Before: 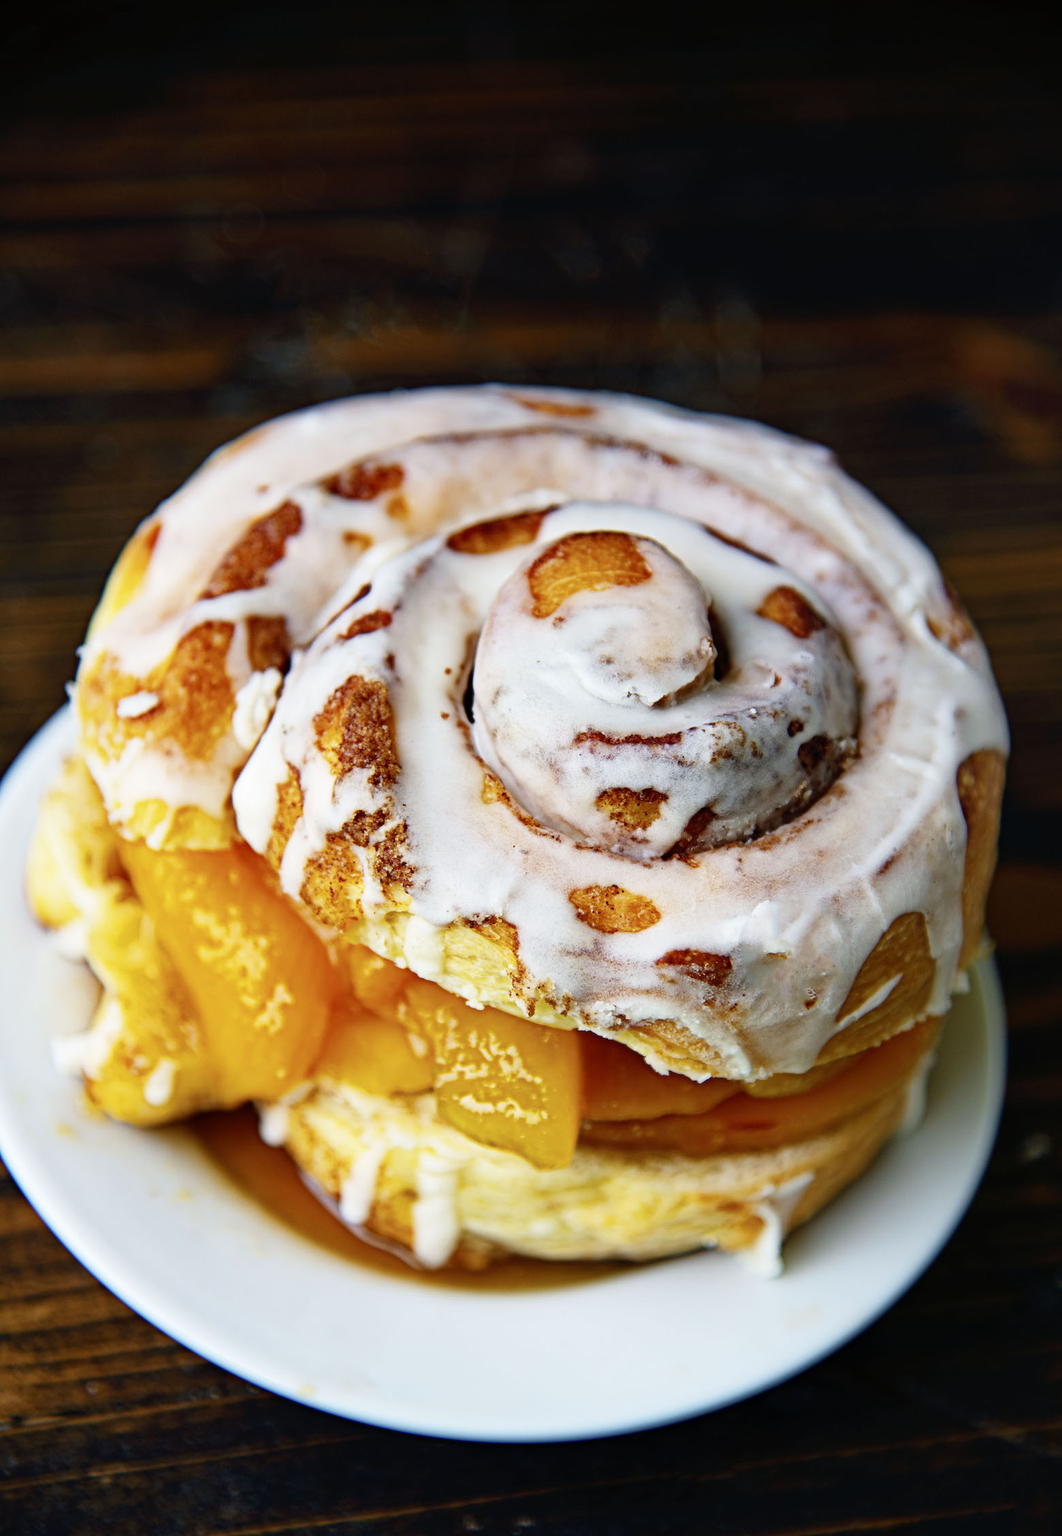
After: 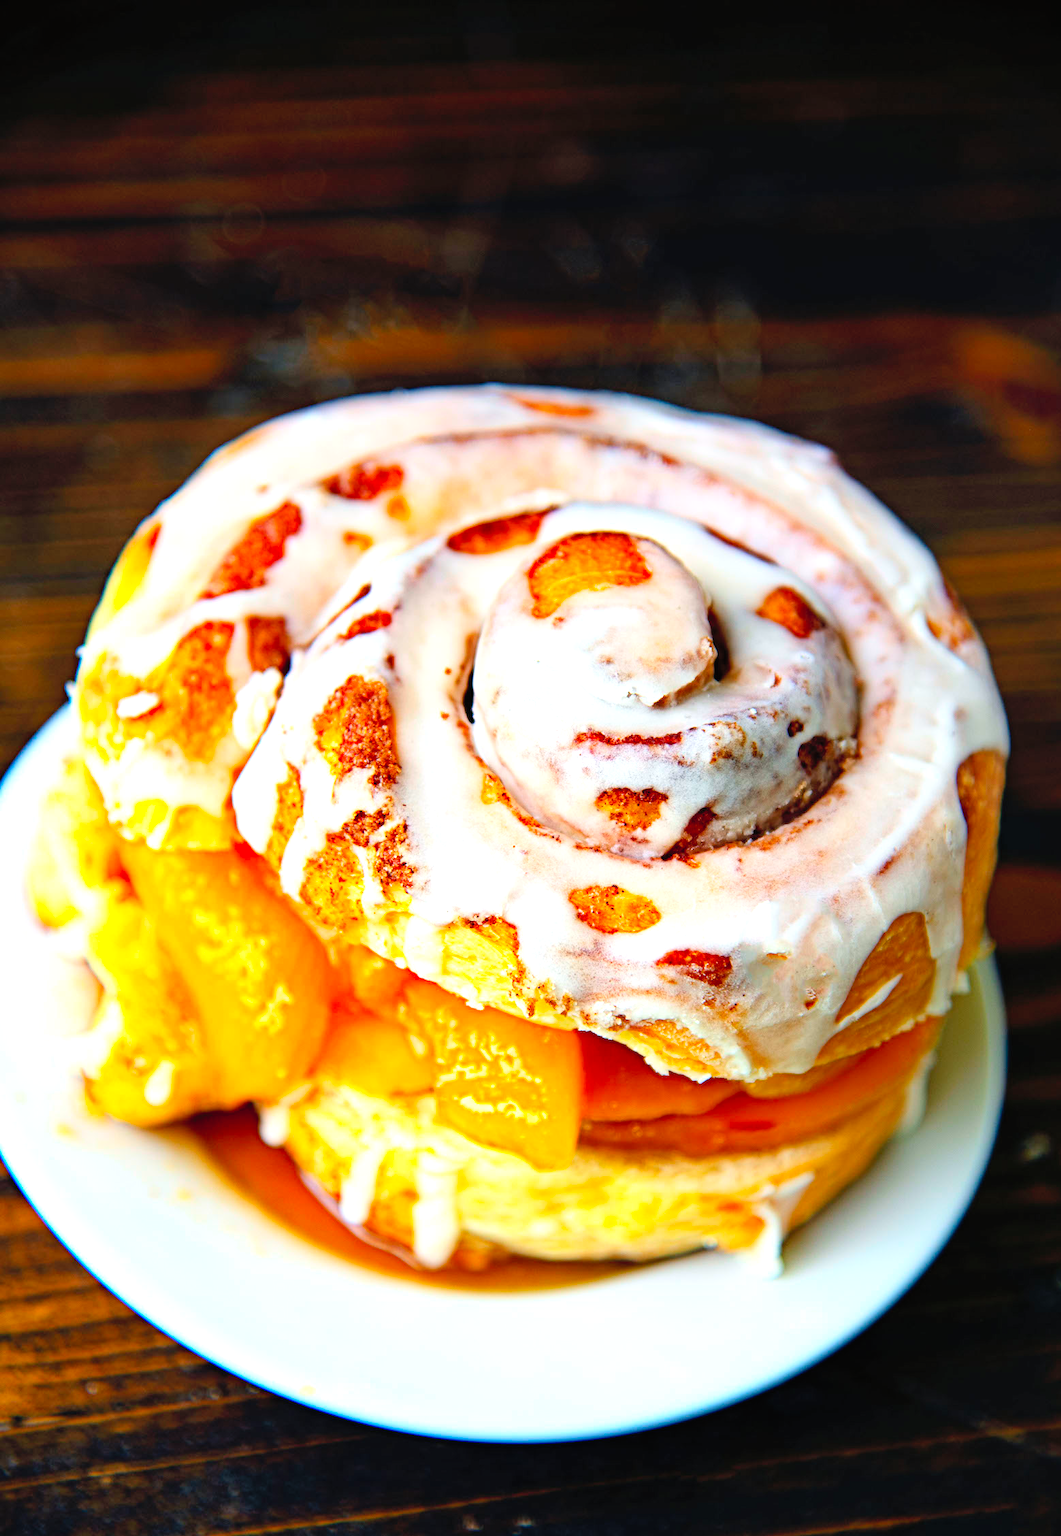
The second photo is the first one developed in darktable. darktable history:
contrast brightness saturation: contrast 0.069, brightness 0.172, saturation 0.414
color correction: highlights b* 2.94
exposure: black level correction 0, exposure 0.5 EV, compensate exposure bias true, compensate highlight preservation false
